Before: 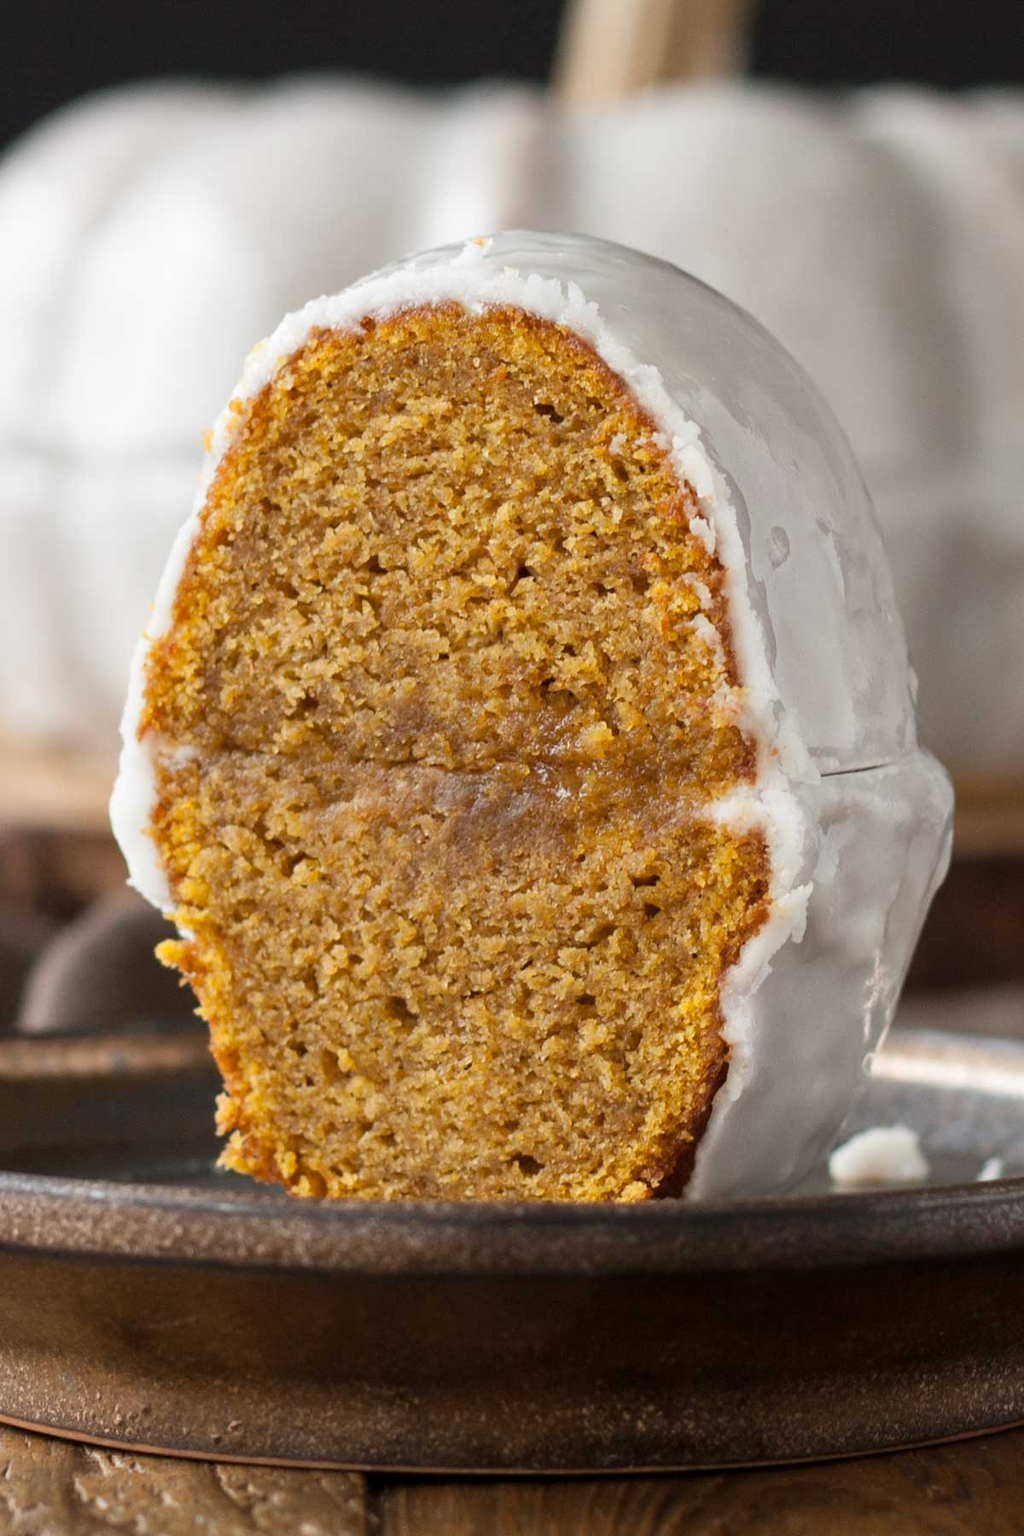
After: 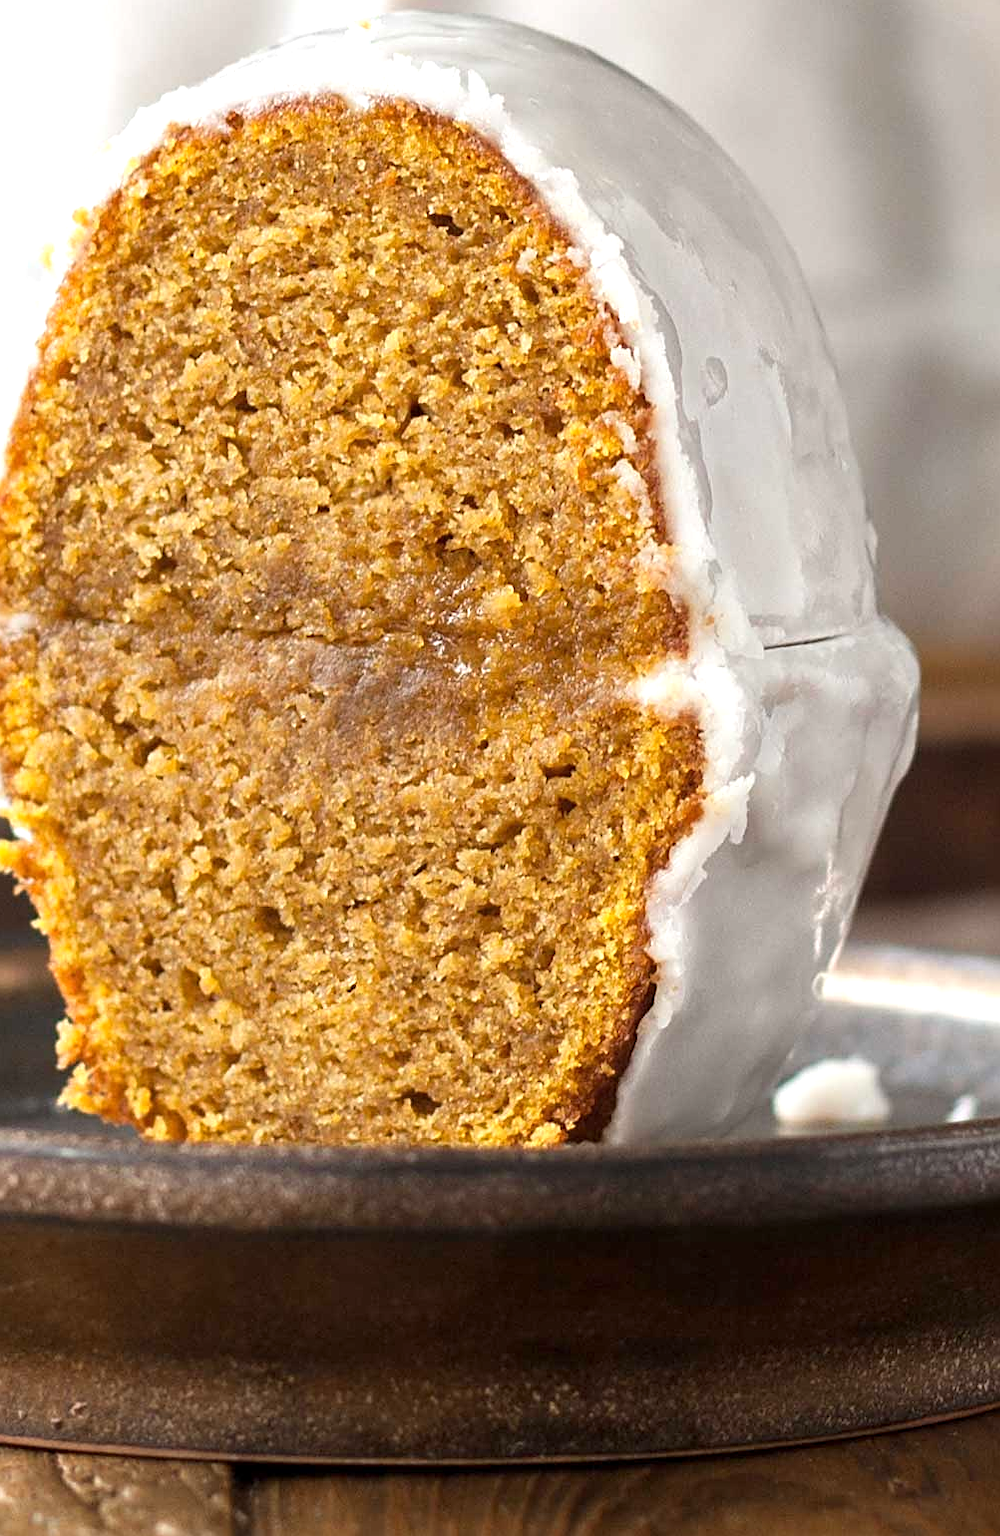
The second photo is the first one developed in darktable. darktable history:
exposure: exposure 0.554 EV, compensate exposure bias true, compensate highlight preservation false
crop: left 16.397%, top 14.431%
sharpen: on, module defaults
